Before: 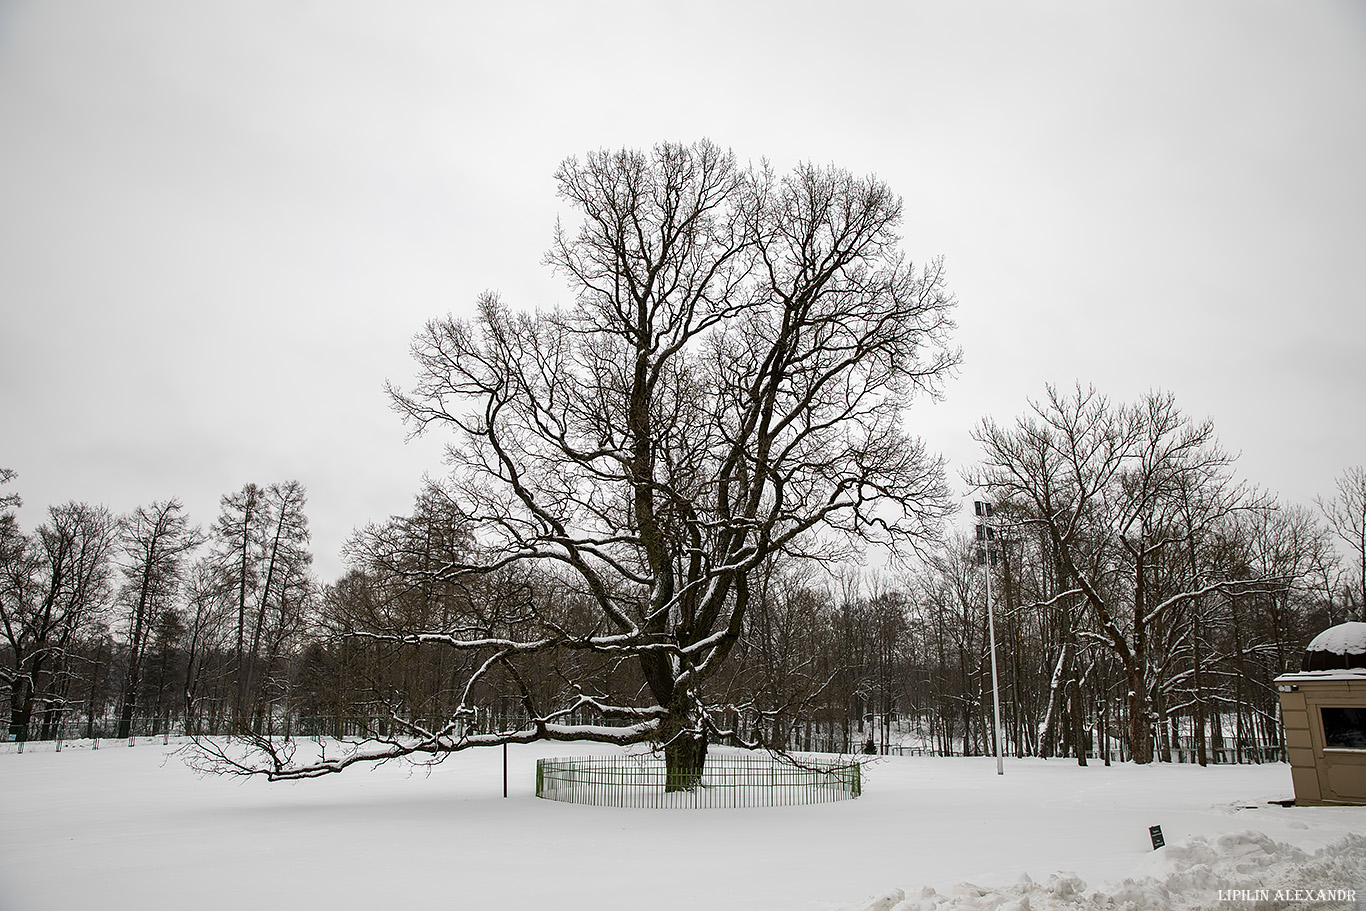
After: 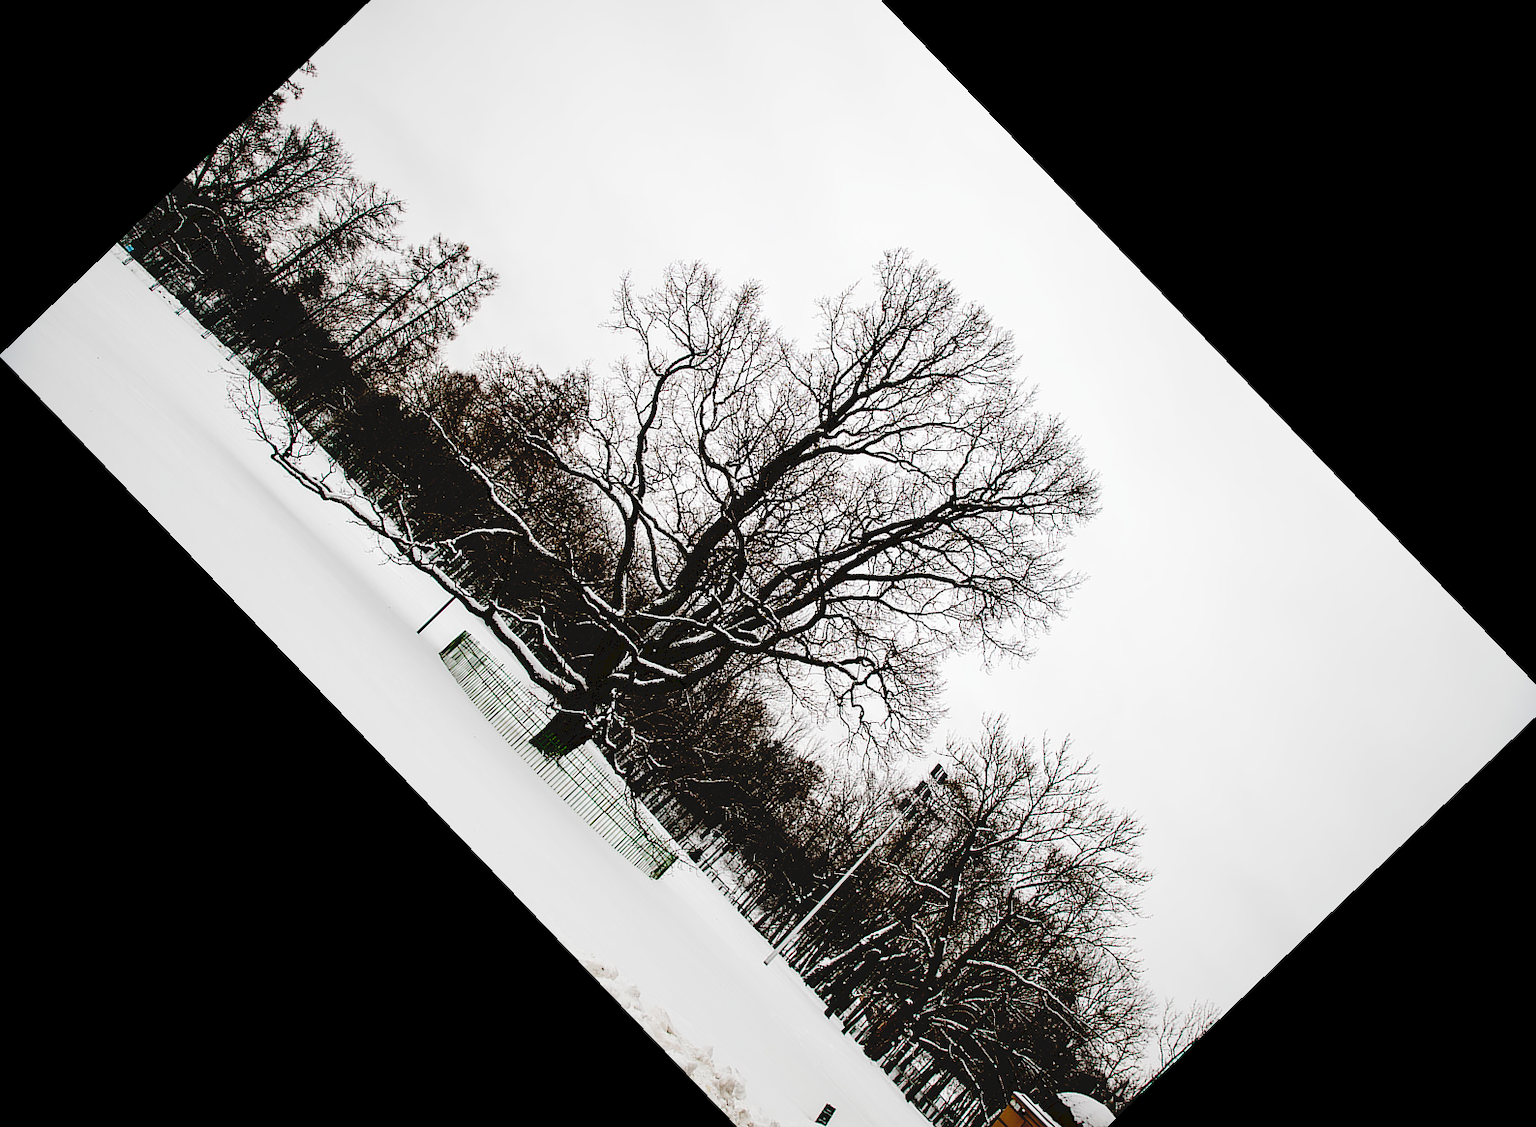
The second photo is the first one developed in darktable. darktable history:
crop and rotate: angle -46.26°, top 16.234%, right 0.912%, bottom 11.704%
base curve: curves: ch0 [(0, 0) (0.073, 0.04) (0.157, 0.139) (0.492, 0.492) (0.758, 0.758) (1, 1)], preserve colors none
tone curve: curves: ch0 [(0, 0) (0.003, 0.068) (0.011, 0.068) (0.025, 0.068) (0.044, 0.068) (0.069, 0.072) (0.1, 0.072) (0.136, 0.077) (0.177, 0.095) (0.224, 0.126) (0.277, 0.2) (0.335, 0.3) (0.399, 0.407) (0.468, 0.52) (0.543, 0.624) (0.623, 0.721) (0.709, 0.811) (0.801, 0.88) (0.898, 0.942) (1, 1)], preserve colors none
